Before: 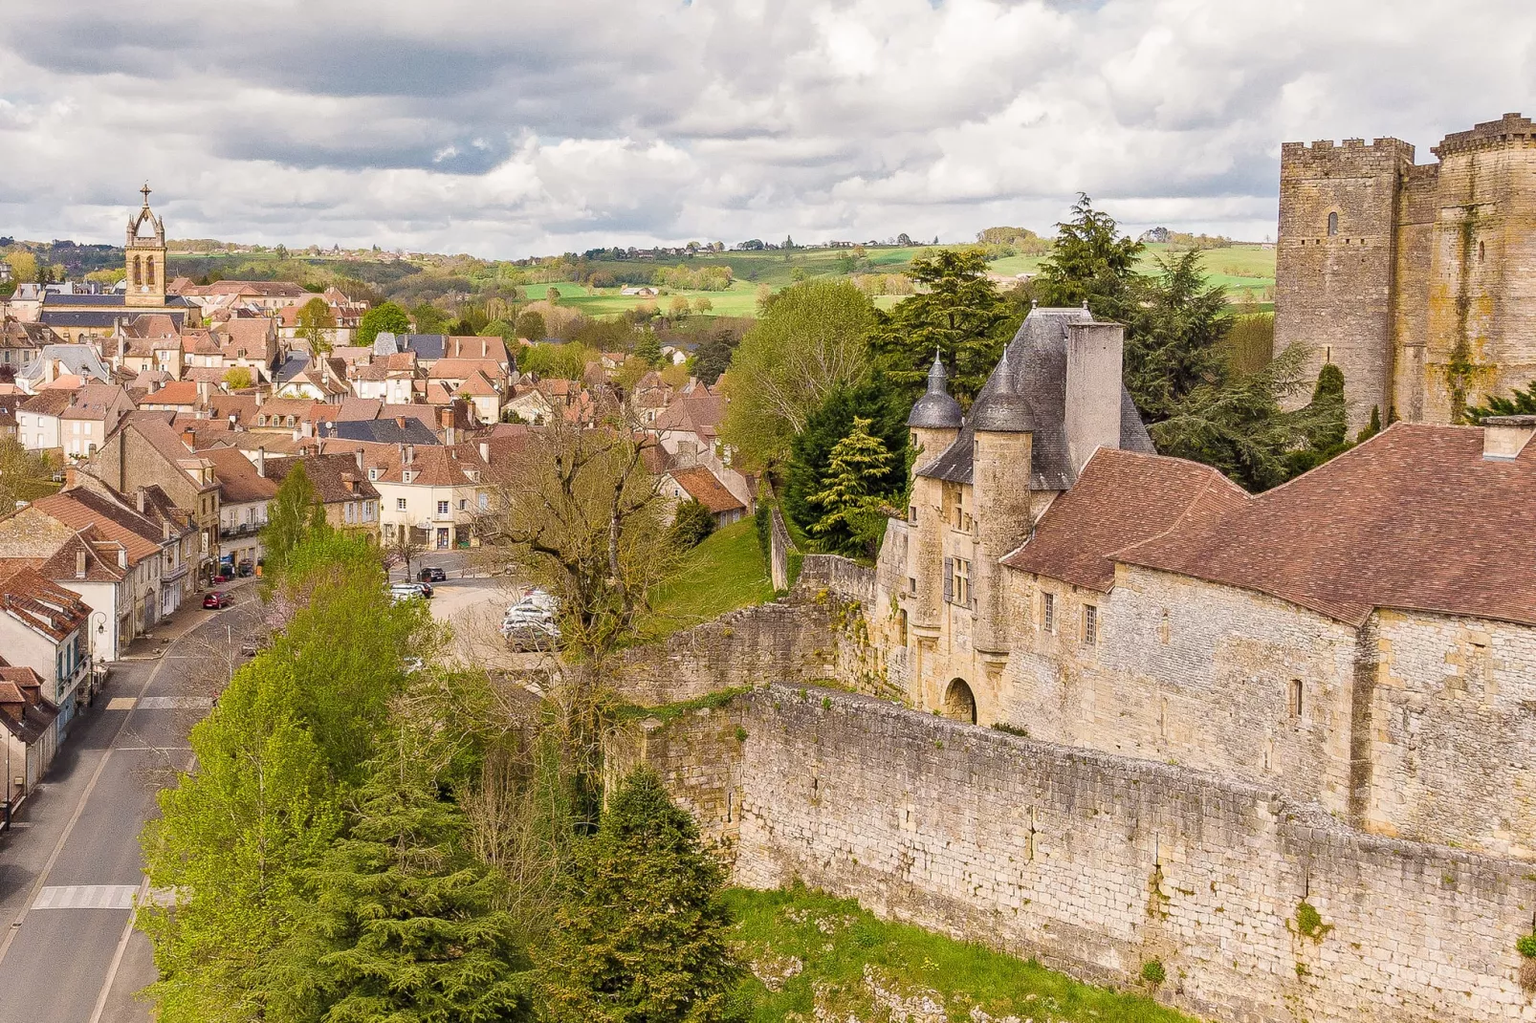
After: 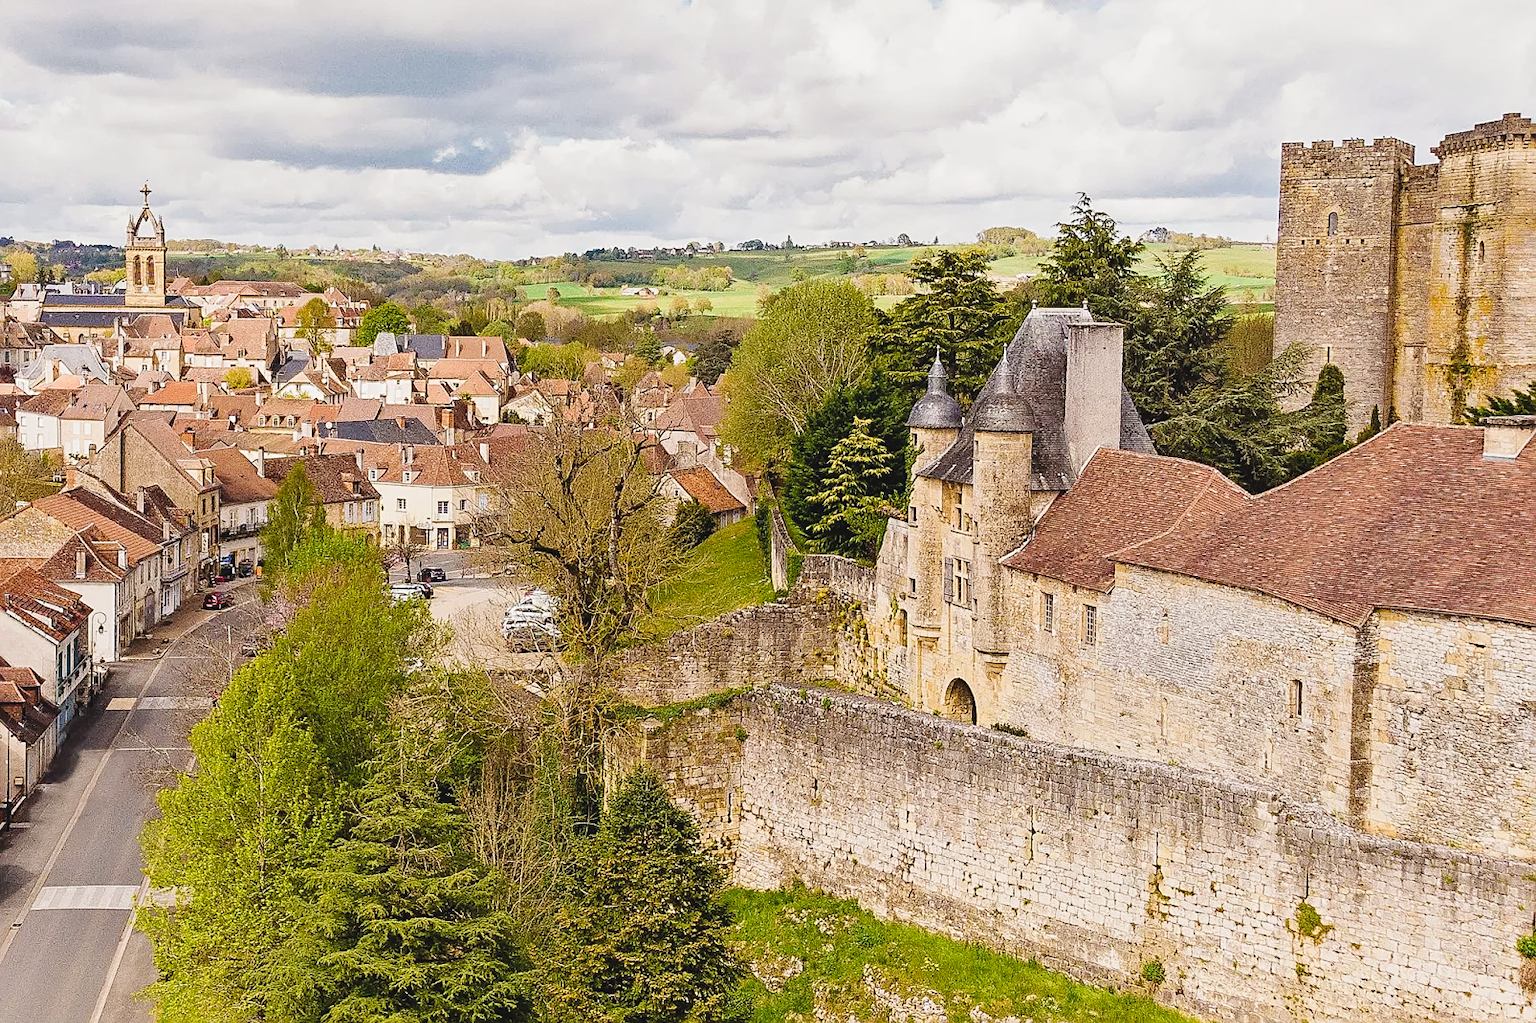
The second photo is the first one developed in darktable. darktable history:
sharpen: on, module defaults
tone curve: curves: ch0 [(0, 0.056) (0.049, 0.073) (0.155, 0.127) (0.33, 0.331) (0.432, 0.46) (0.601, 0.655) (0.843, 0.876) (1, 0.965)]; ch1 [(0, 0) (0.339, 0.334) (0.445, 0.419) (0.476, 0.454) (0.497, 0.494) (0.53, 0.511) (0.557, 0.549) (0.613, 0.614) (0.728, 0.729) (1, 1)]; ch2 [(0, 0) (0.327, 0.318) (0.417, 0.426) (0.46, 0.453) (0.502, 0.5) (0.526, 0.52) (0.54, 0.543) (0.606, 0.61) (0.74, 0.716) (1, 1)], preserve colors none
